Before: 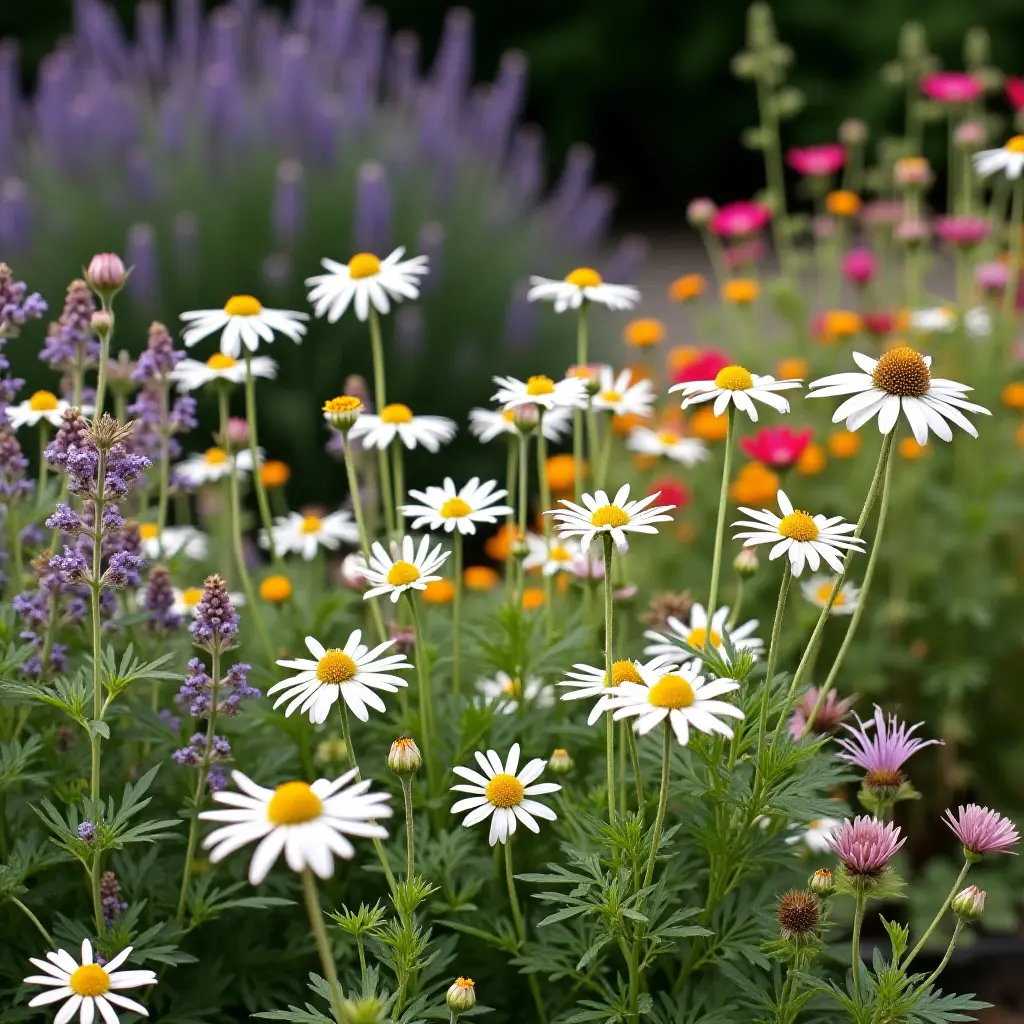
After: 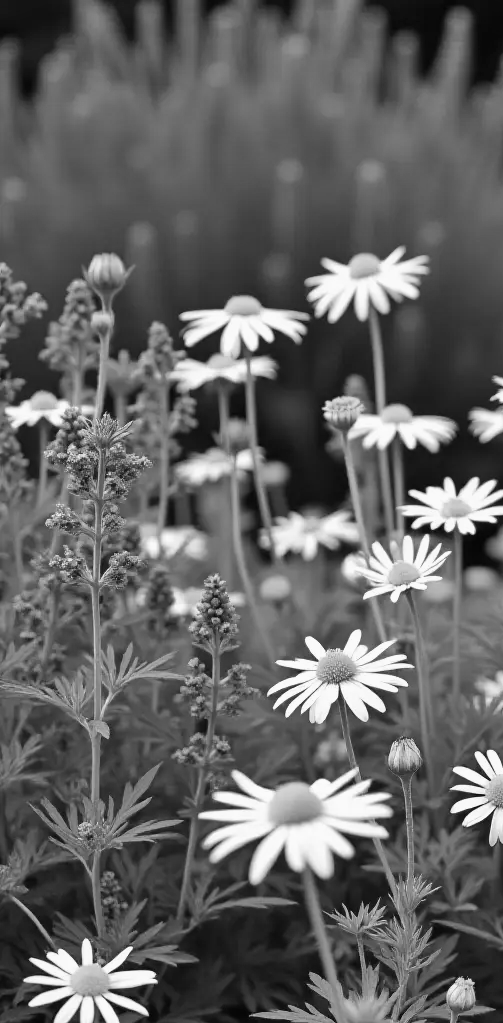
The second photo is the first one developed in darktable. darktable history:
shadows and highlights: shadows 53, soften with gaussian
crop and rotate: left 0%, top 0%, right 50.845%
monochrome: a 32, b 64, size 2.3
